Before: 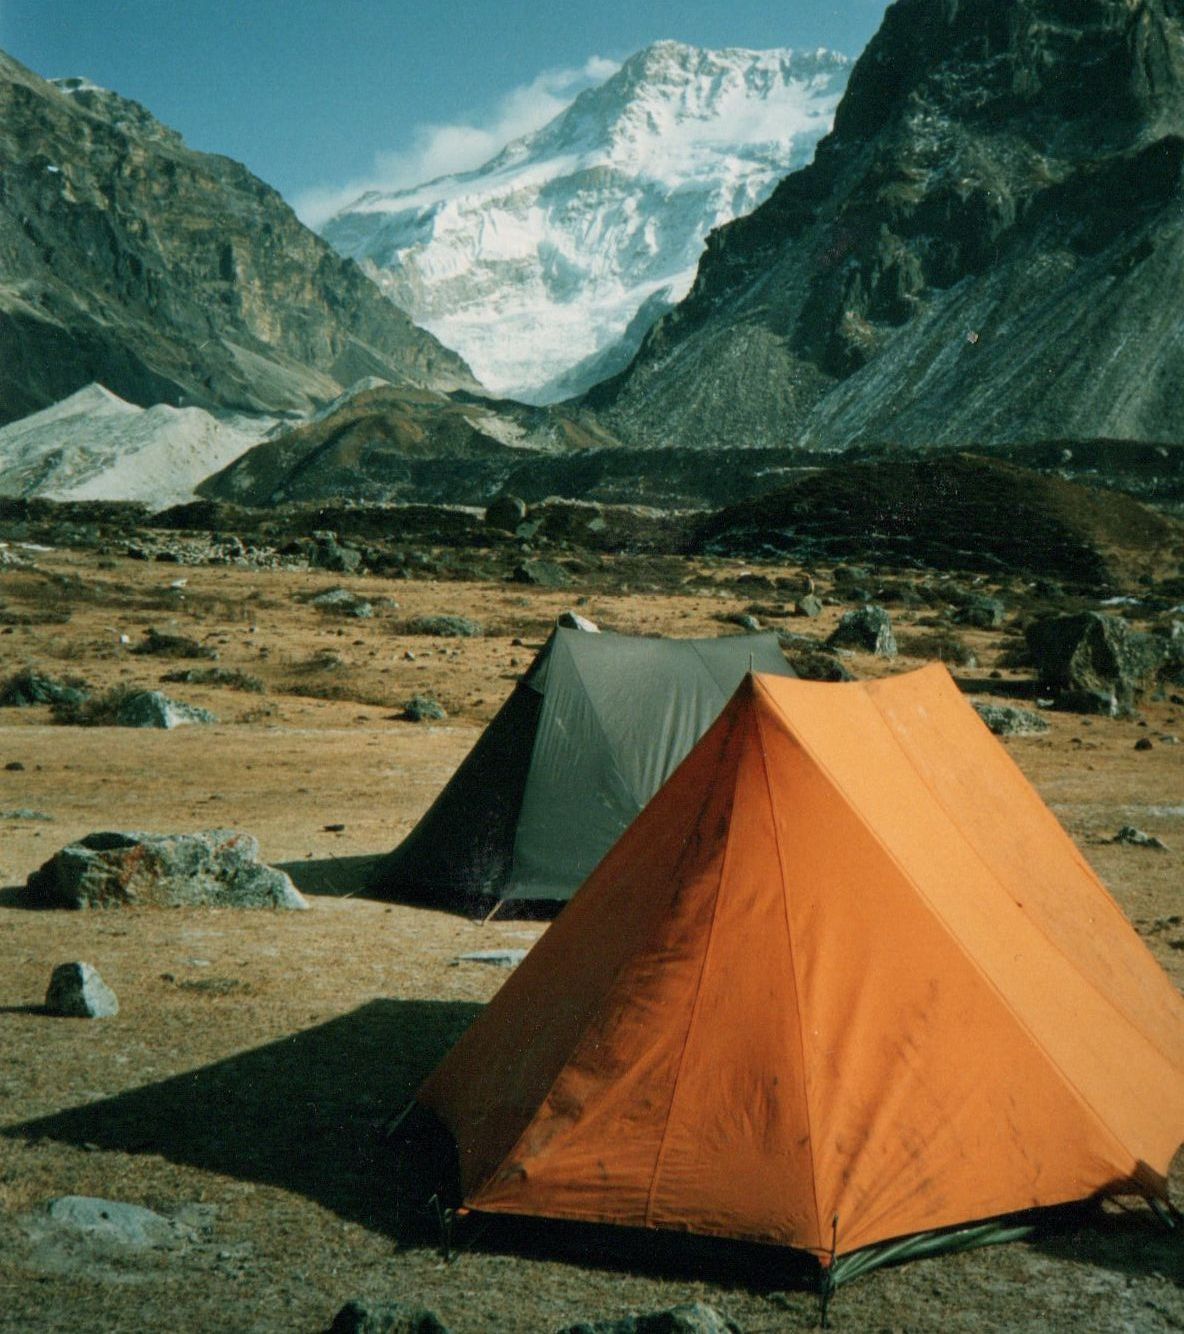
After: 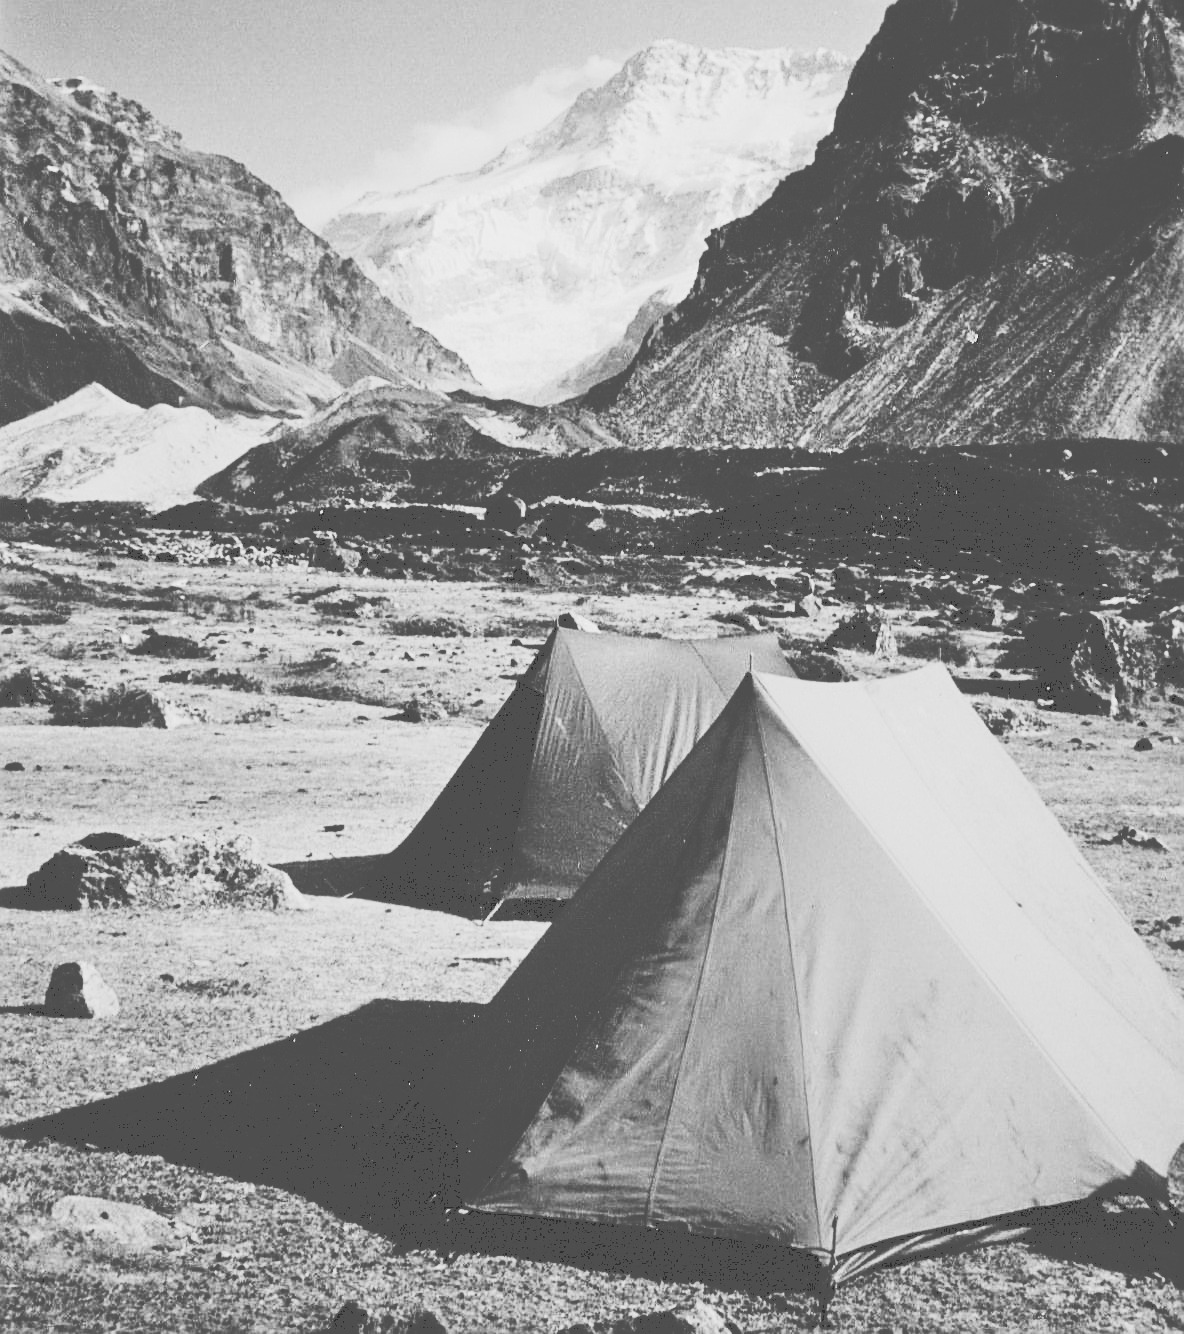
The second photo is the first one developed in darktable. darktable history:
tone curve: curves: ch0 [(0, 0) (0.003, 0.331) (0.011, 0.333) (0.025, 0.333) (0.044, 0.334) (0.069, 0.335) (0.1, 0.338) (0.136, 0.342) (0.177, 0.347) (0.224, 0.352) (0.277, 0.359) (0.335, 0.39) (0.399, 0.434) (0.468, 0.509) (0.543, 0.615) (0.623, 0.731) (0.709, 0.814) (0.801, 0.88) (0.898, 0.921) (1, 1)], preserve colors none
monochrome: on, module defaults
sharpen: on, module defaults
tone equalizer: -8 EV 0.001 EV, -7 EV -0.004 EV, -6 EV 0.009 EV, -5 EV 0.032 EV, -4 EV 0.276 EV, -3 EV 0.644 EV, -2 EV 0.584 EV, -1 EV 0.187 EV, +0 EV 0.024 EV
exposure: exposure 0.7 EV, compensate highlight preservation false
sigmoid: contrast 1.7, skew -0.2, preserve hue 0%, red attenuation 0.1, red rotation 0.035, green attenuation 0.1, green rotation -0.017, blue attenuation 0.15, blue rotation -0.052, base primaries Rec2020
